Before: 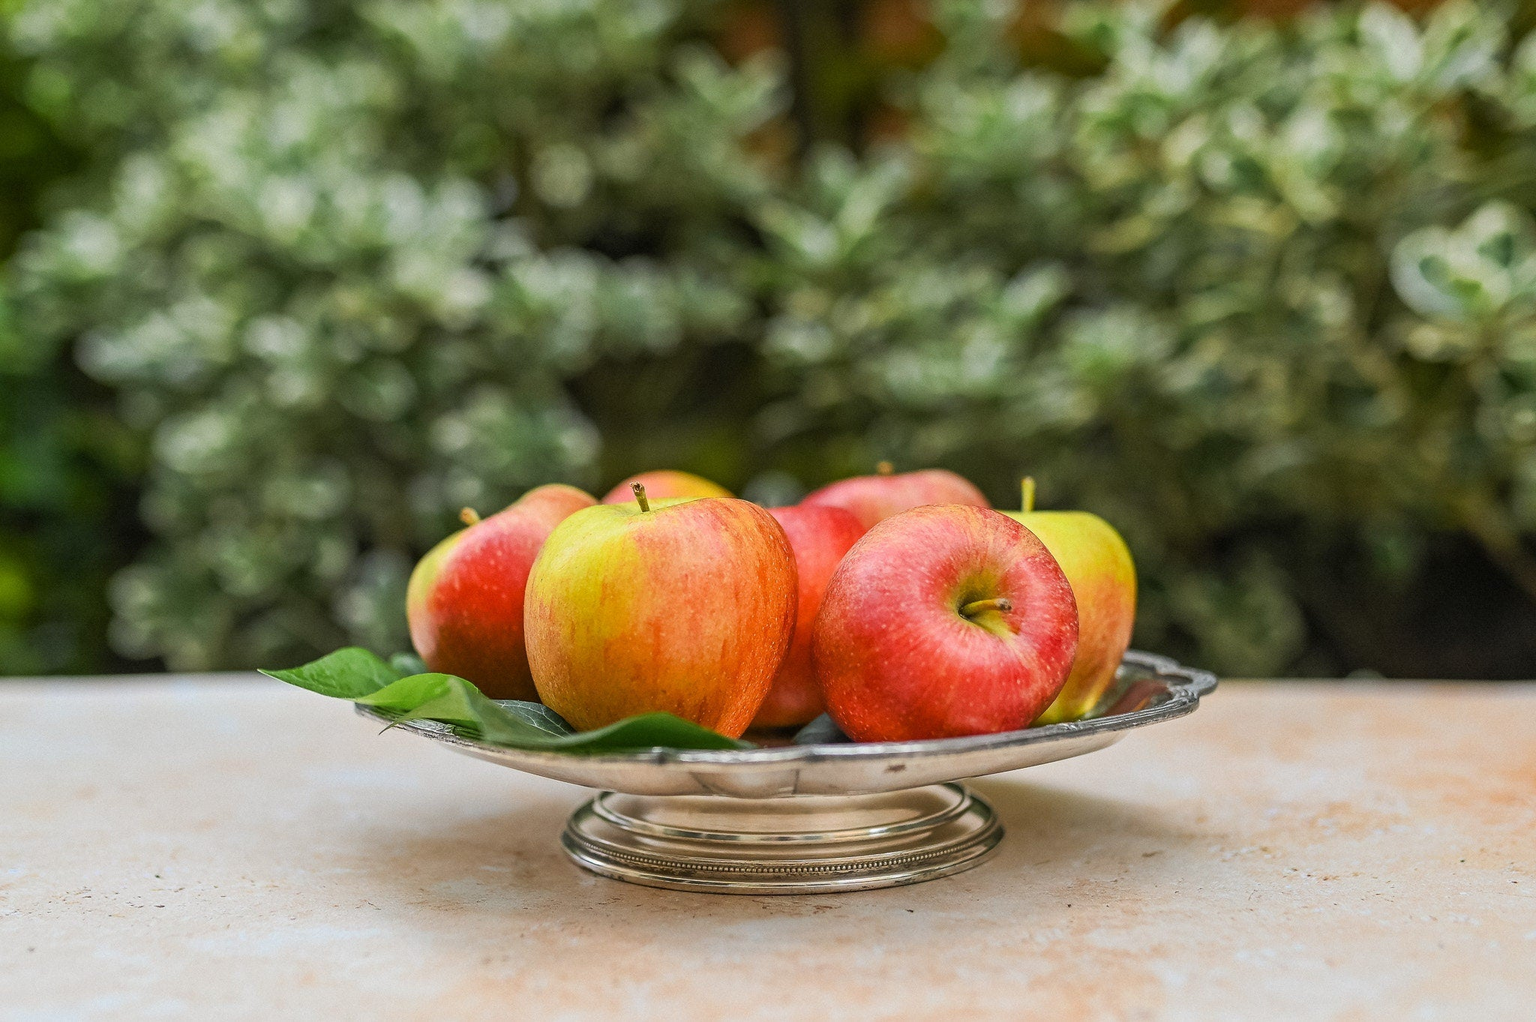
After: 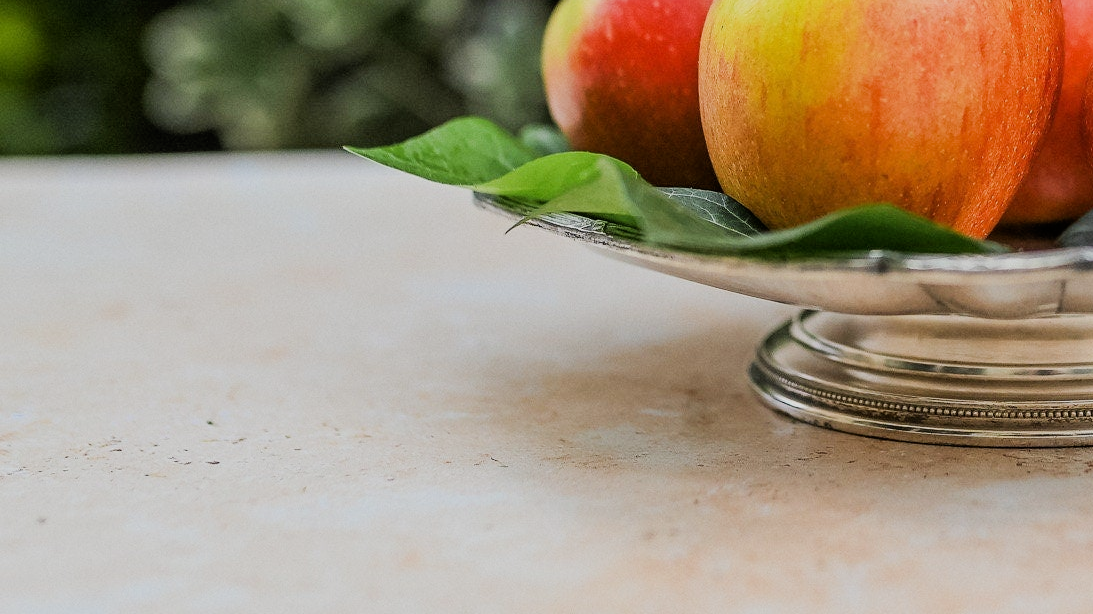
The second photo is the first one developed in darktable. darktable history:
filmic rgb: black relative exposure -7.65 EV, hardness 4.02, contrast 1.1, highlights saturation mix -30%
crop and rotate: top 54.778%, right 46.61%, bottom 0.159%
